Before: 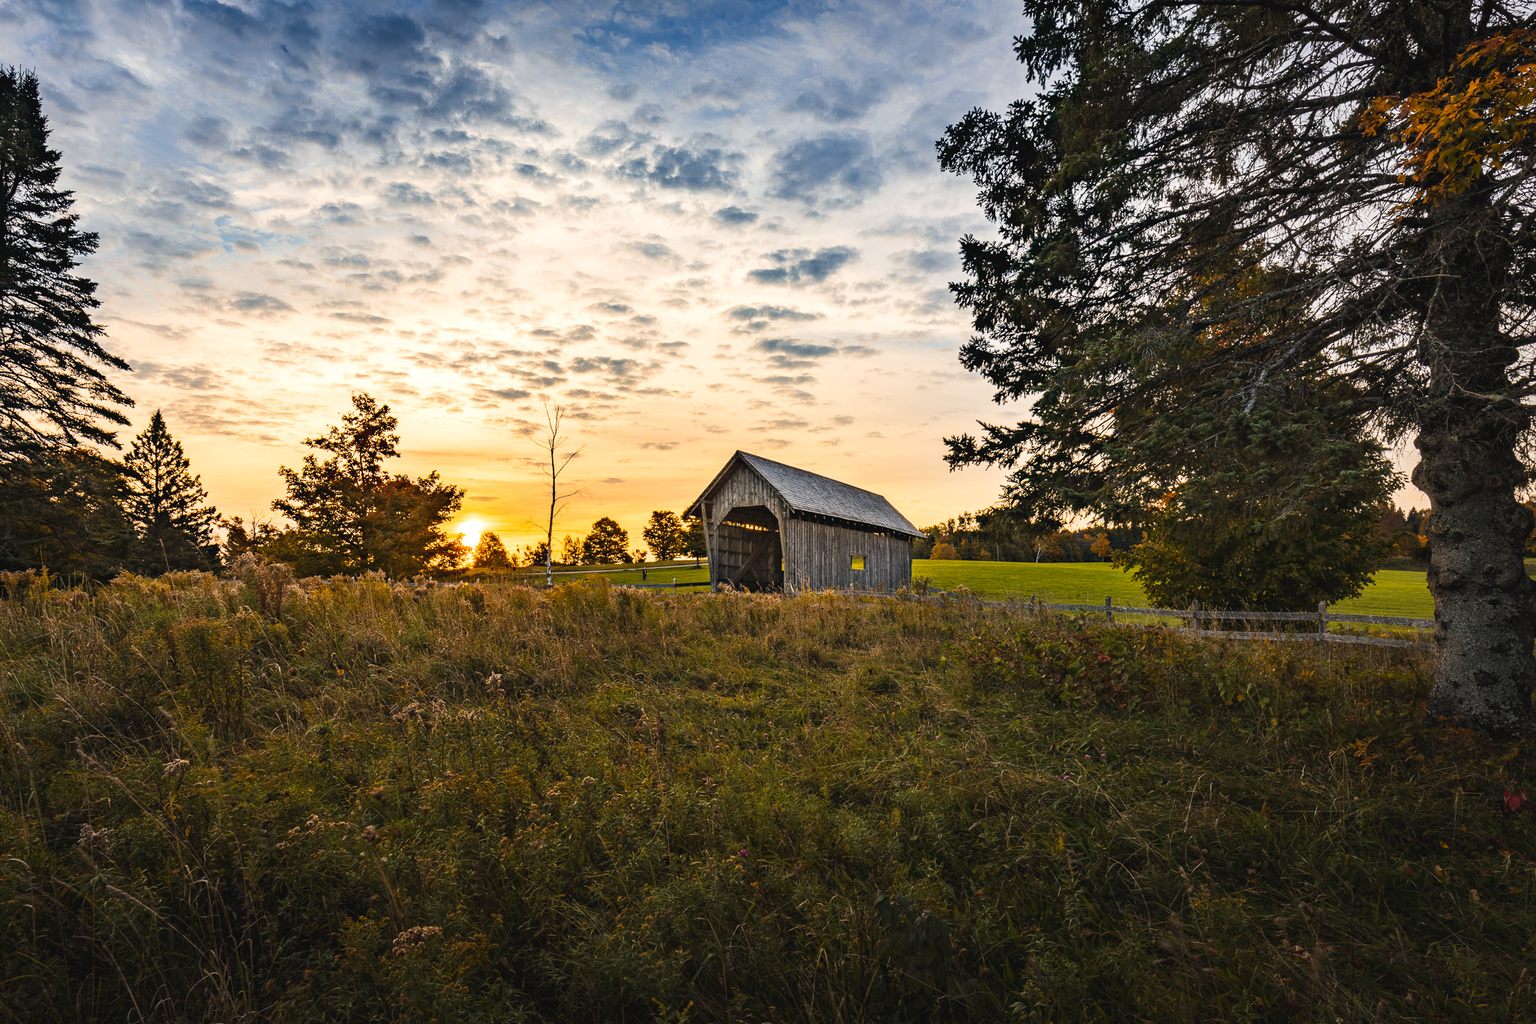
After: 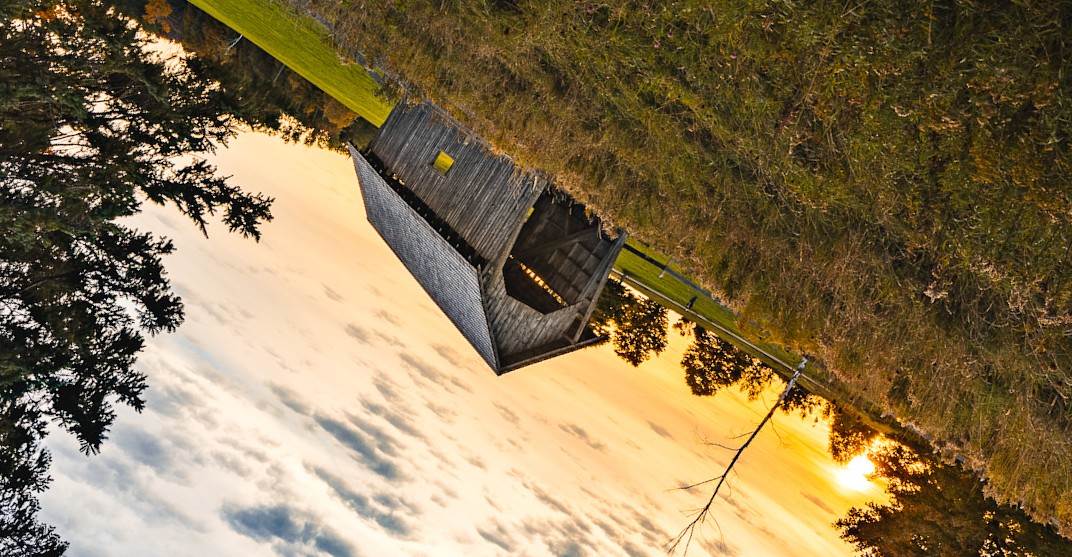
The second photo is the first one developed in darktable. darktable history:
crop and rotate: angle 147.53°, left 9.122%, top 15.638%, right 4.496%, bottom 16.993%
